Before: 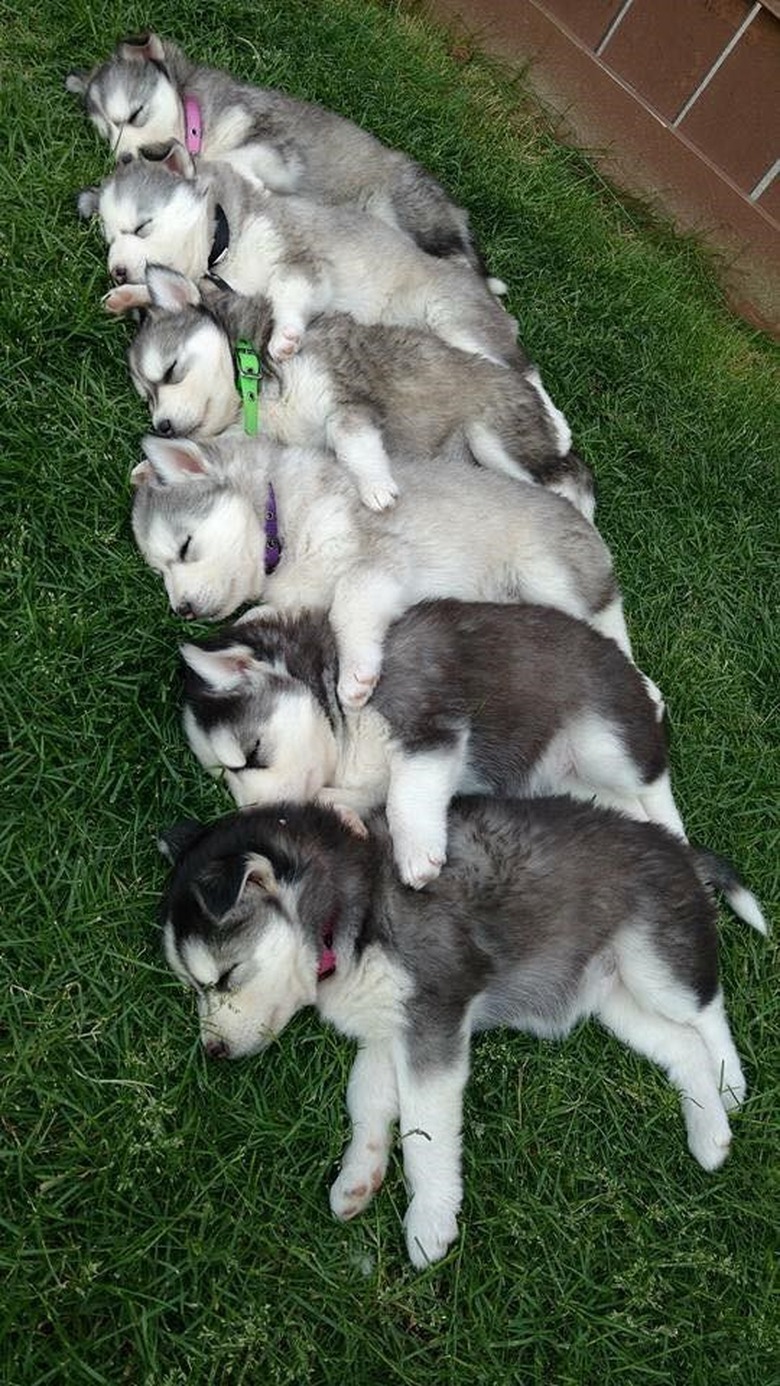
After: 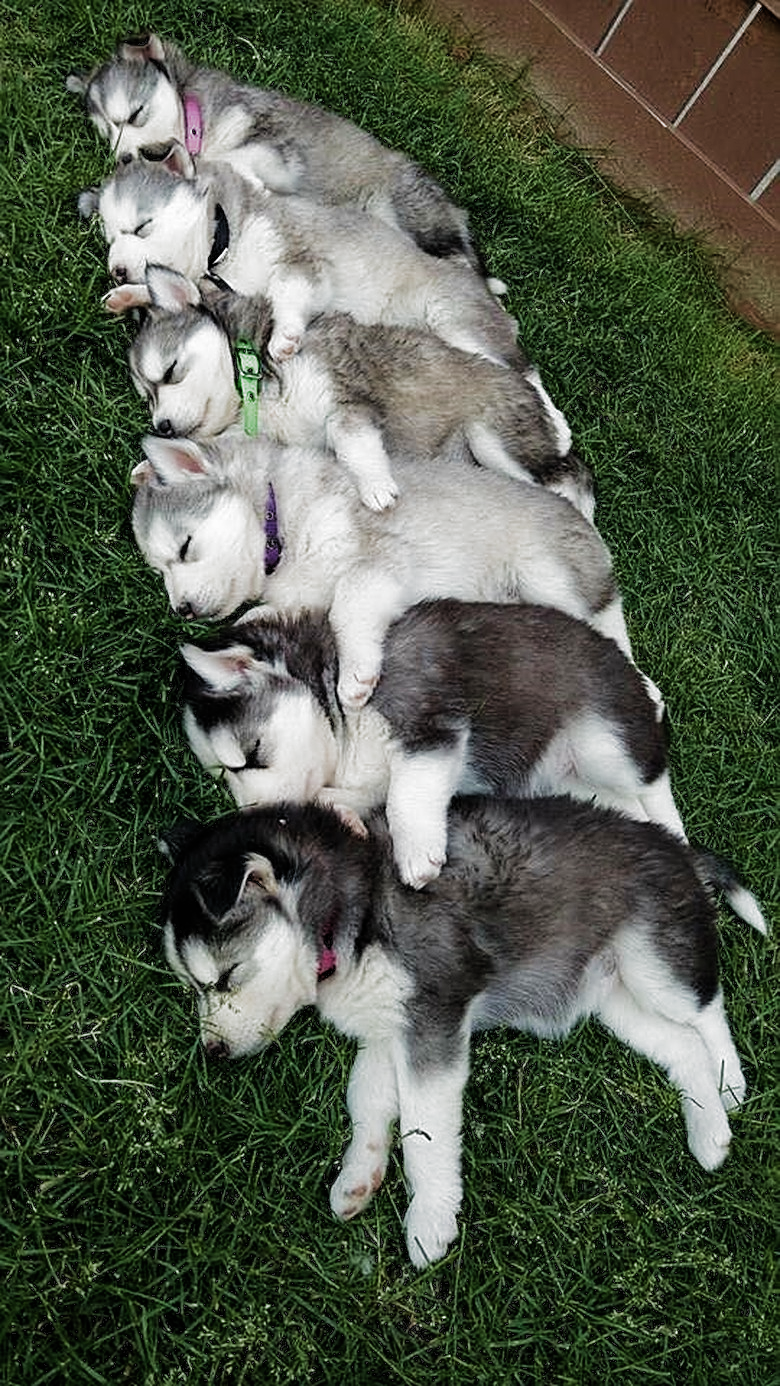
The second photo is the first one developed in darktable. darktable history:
velvia: on, module defaults
filmic rgb: black relative exposure -7.97 EV, white relative exposure 2.45 EV, hardness 6.35, add noise in highlights 0, preserve chrominance max RGB, color science v3 (2019), use custom middle-gray values true, contrast in highlights soft
sharpen: on, module defaults
